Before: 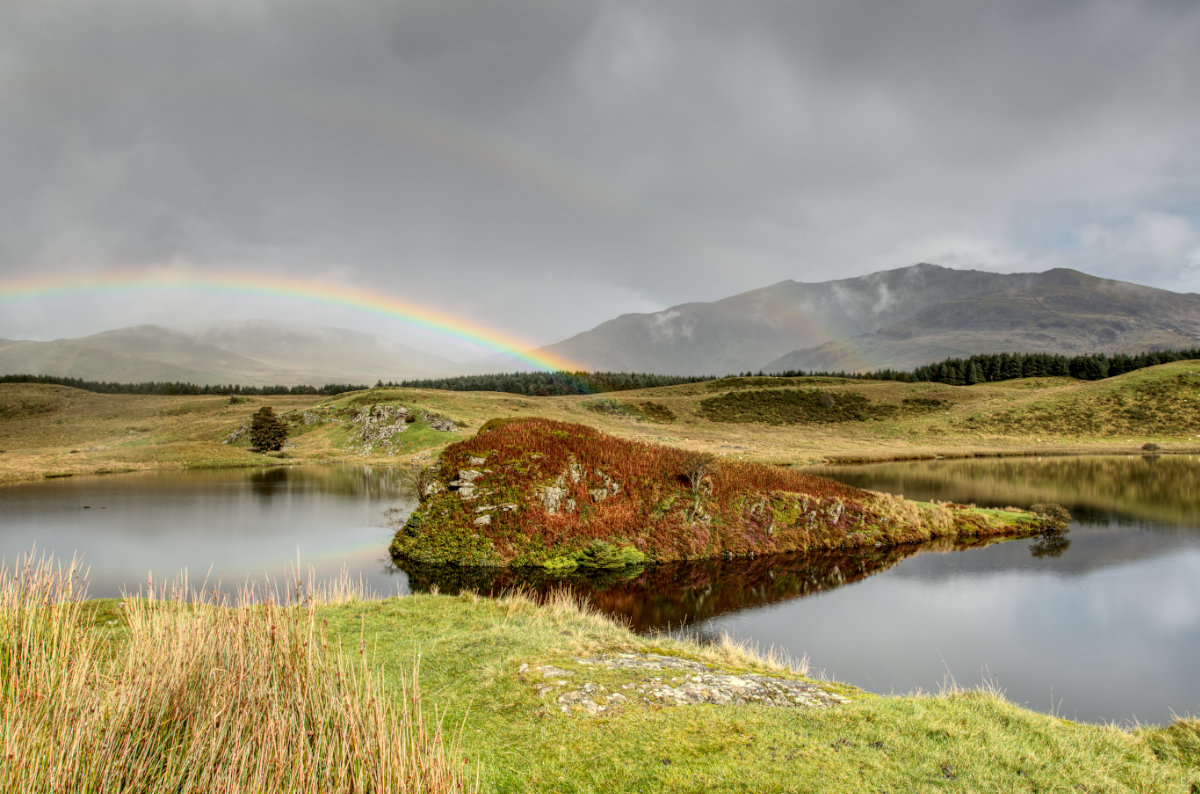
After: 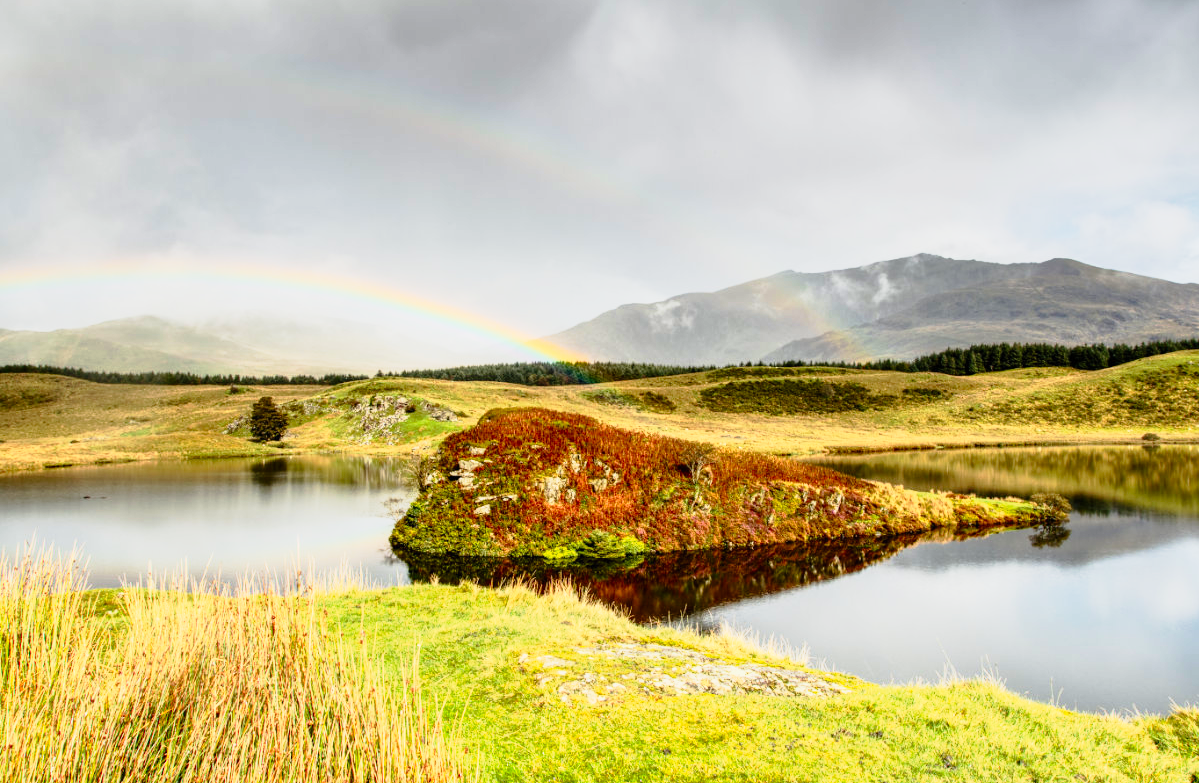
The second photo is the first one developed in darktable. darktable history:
crop: top 1.267%, right 0.021%
tone curve: curves: ch0 [(0, 0) (0.105, 0.068) (0.195, 0.162) (0.283, 0.283) (0.384, 0.404) (0.485, 0.531) (0.638, 0.681) (0.795, 0.879) (1, 0.977)]; ch1 [(0, 0) (0.161, 0.092) (0.35, 0.33) (0.379, 0.401) (0.456, 0.469) (0.504, 0.5) (0.512, 0.514) (0.58, 0.597) (0.635, 0.646) (1, 1)]; ch2 [(0, 0) (0.371, 0.362) (0.437, 0.437) (0.5, 0.5) (0.53, 0.523) (0.56, 0.58) (0.622, 0.606) (1, 1)], preserve colors none
contrast brightness saturation: contrast 0.202, brightness 0.158, saturation 0.23
color correction: highlights b* -0.055, saturation 1.06
